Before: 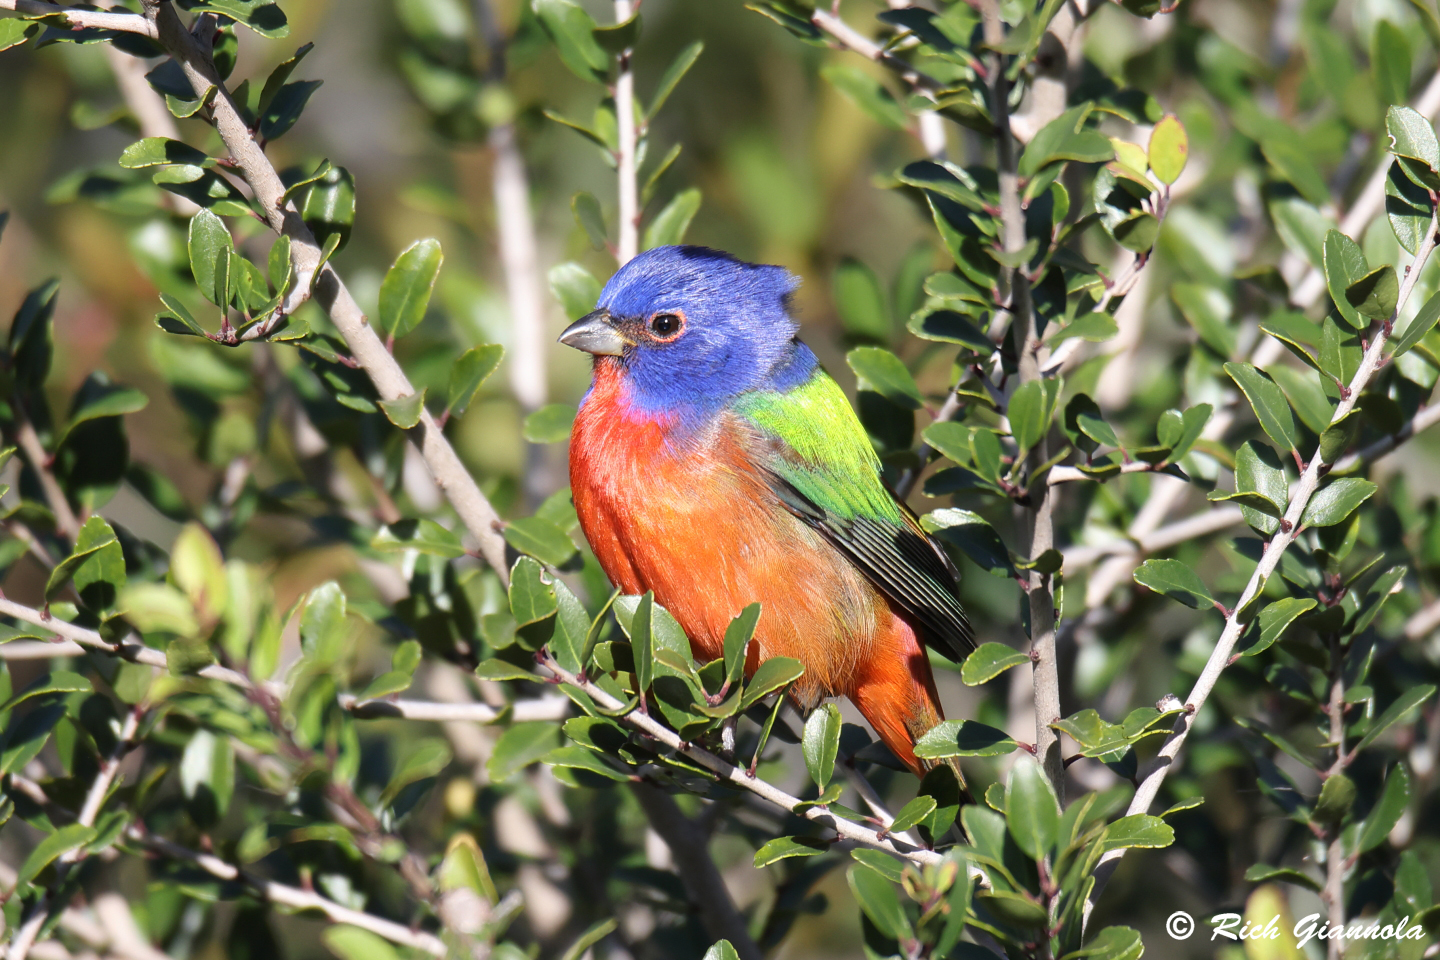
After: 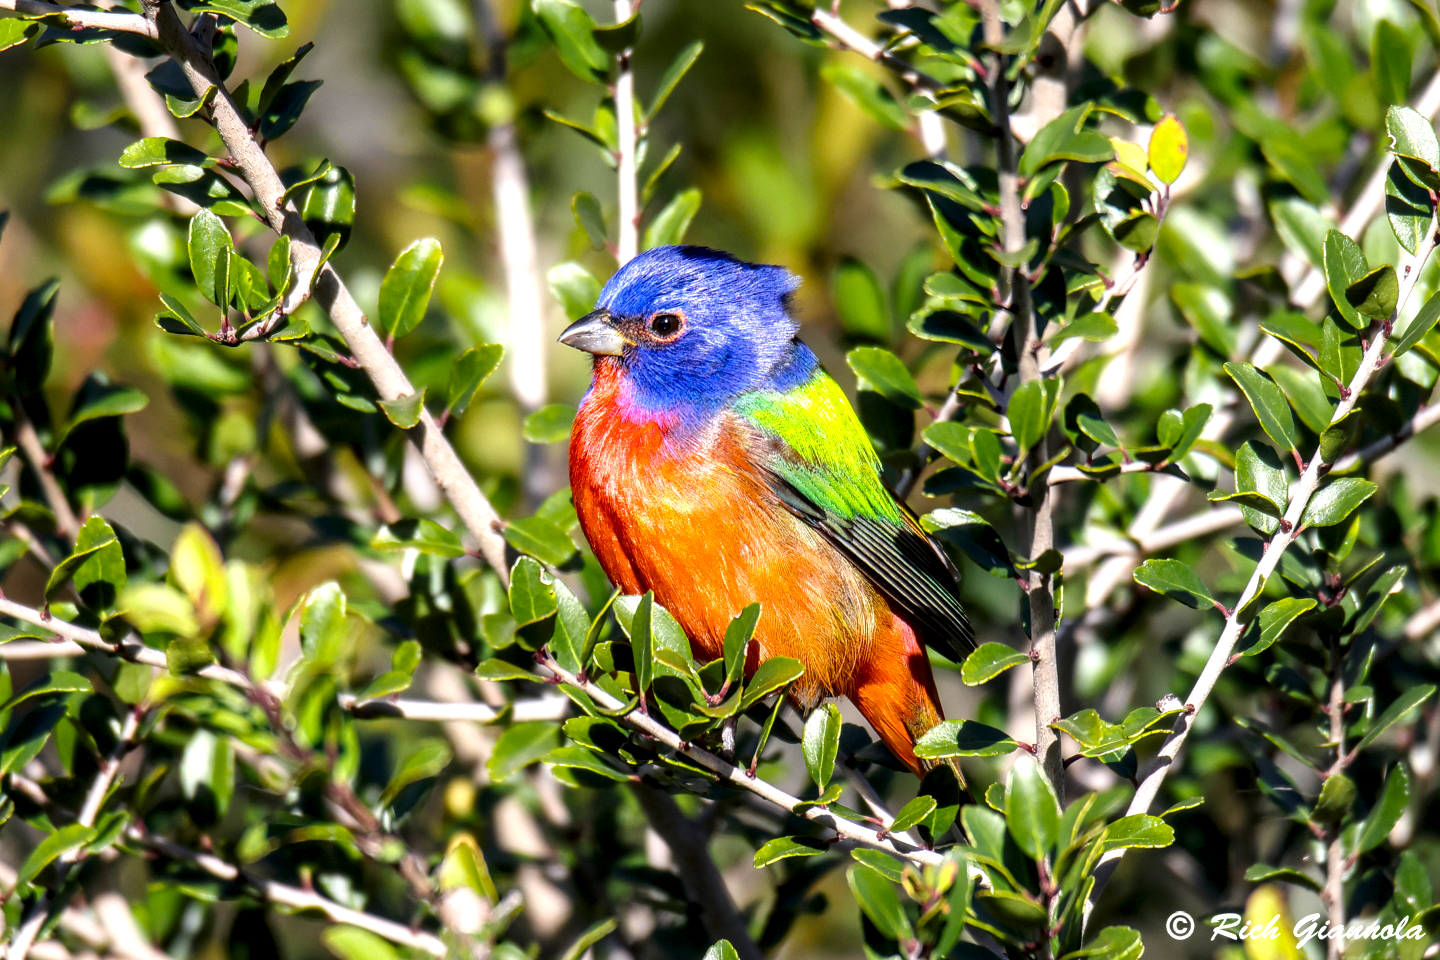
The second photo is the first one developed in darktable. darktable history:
local contrast: highlights 65%, shadows 54%, detail 169%, midtone range 0.517
color balance rgb: global offset › luminance 0.222%, linear chroma grading › global chroma 14.957%, perceptual saturation grading › global saturation 25.887%
